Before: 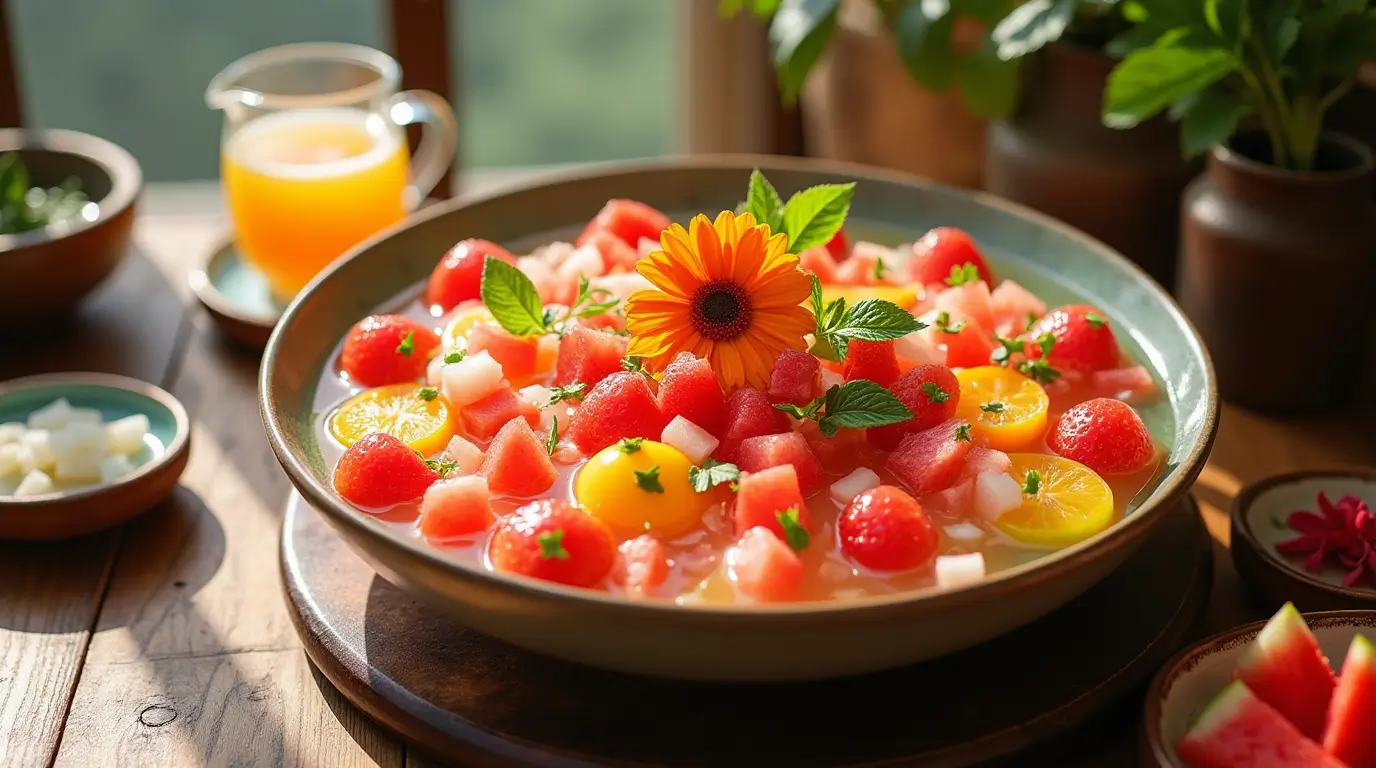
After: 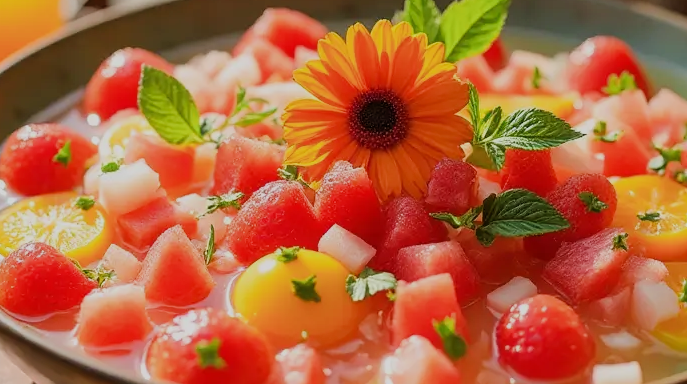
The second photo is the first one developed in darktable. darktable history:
crop: left 25%, top 25%, right 25%, bottom 25%
filmic rgb: black relative exposure -7.65 EV, white relative exposure 4.56 EV, hardness 3.61
